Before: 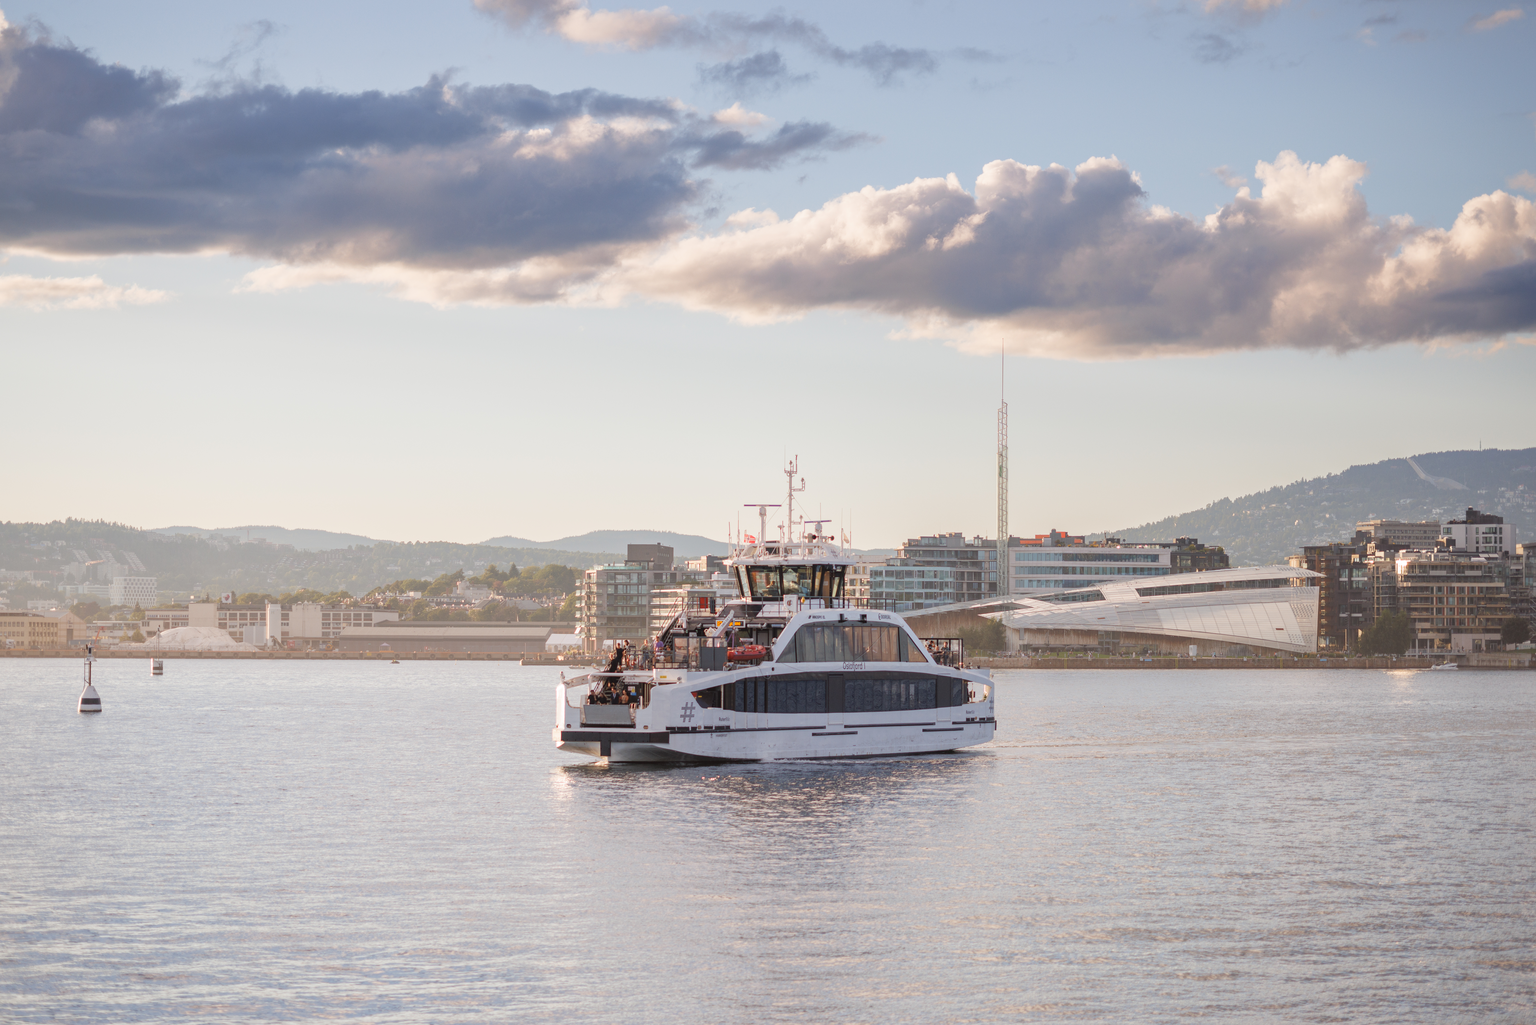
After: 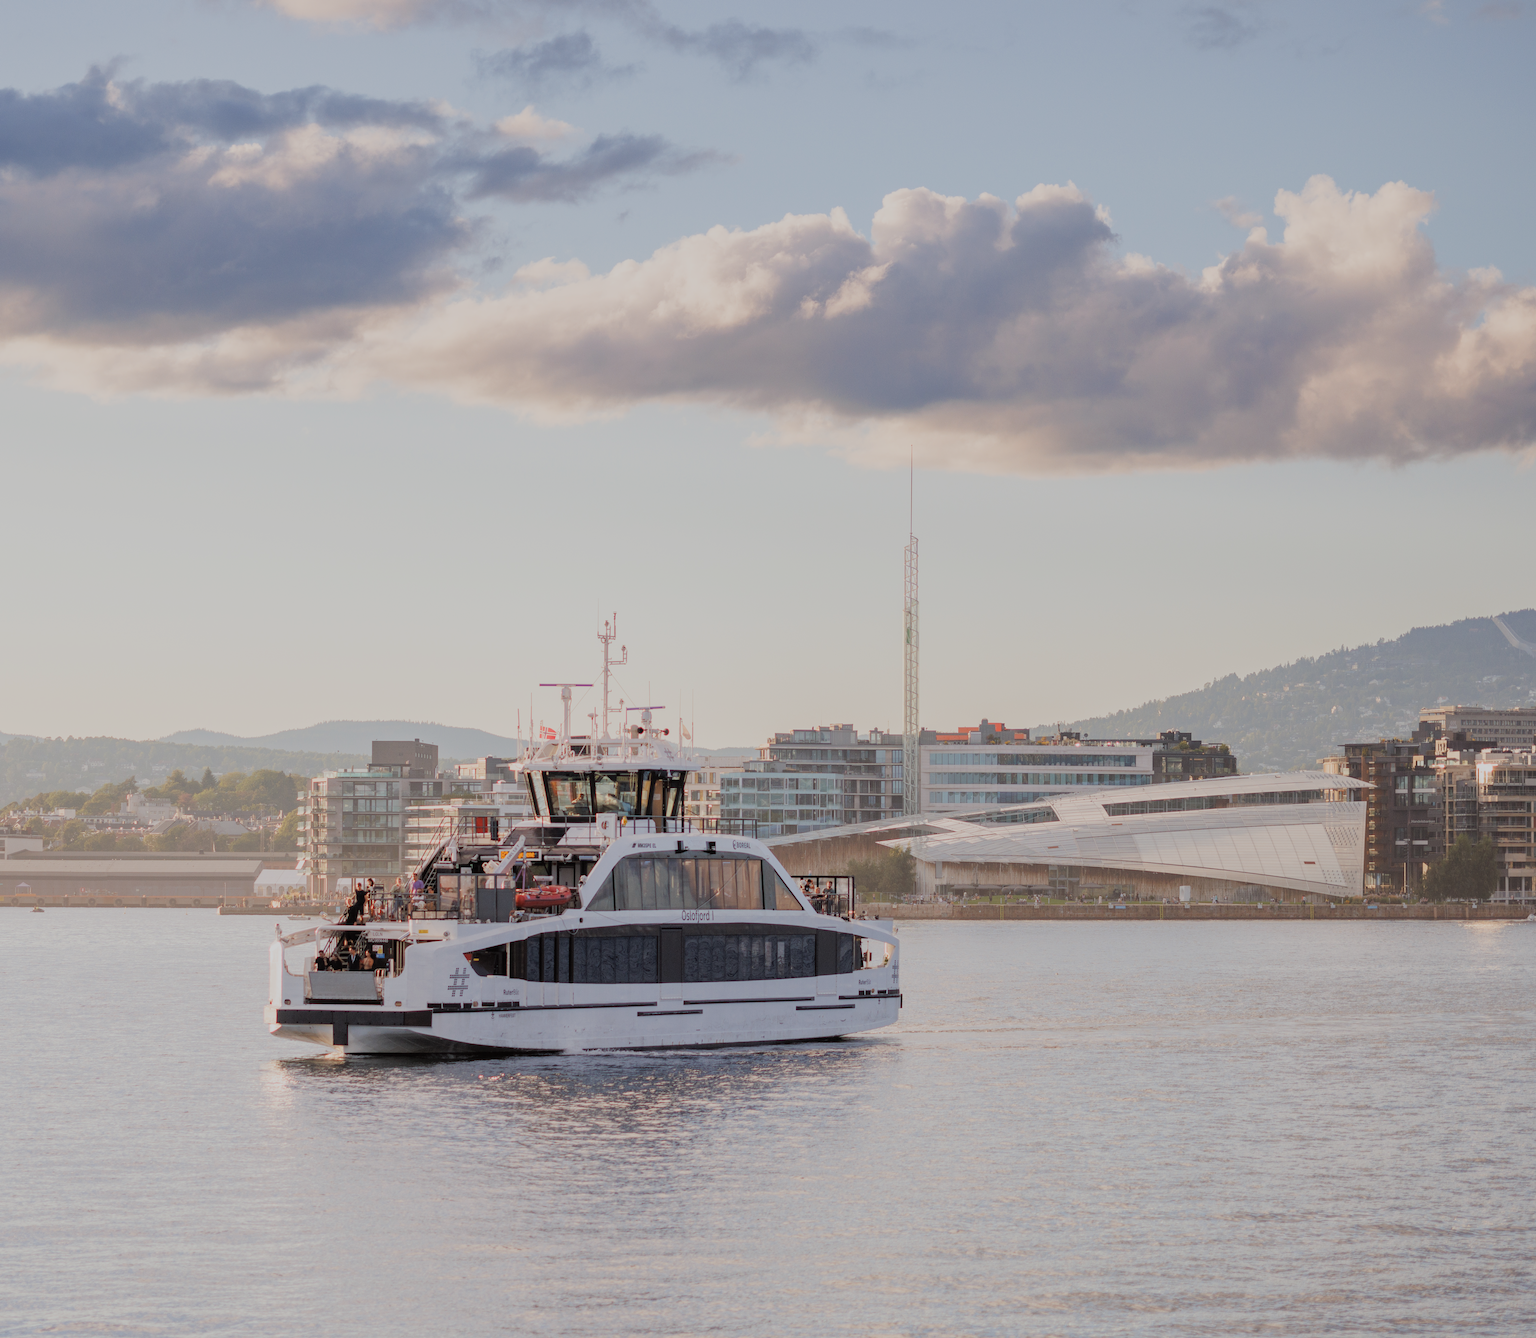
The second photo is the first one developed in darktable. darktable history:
crop and rotate: left 24.034%, top 2.838%, right 6.406%, bottom 6.299%
filmic rgb: black relative exposure -7.15 EV, white relative exposure 5.36 EV, hardness 3.02
